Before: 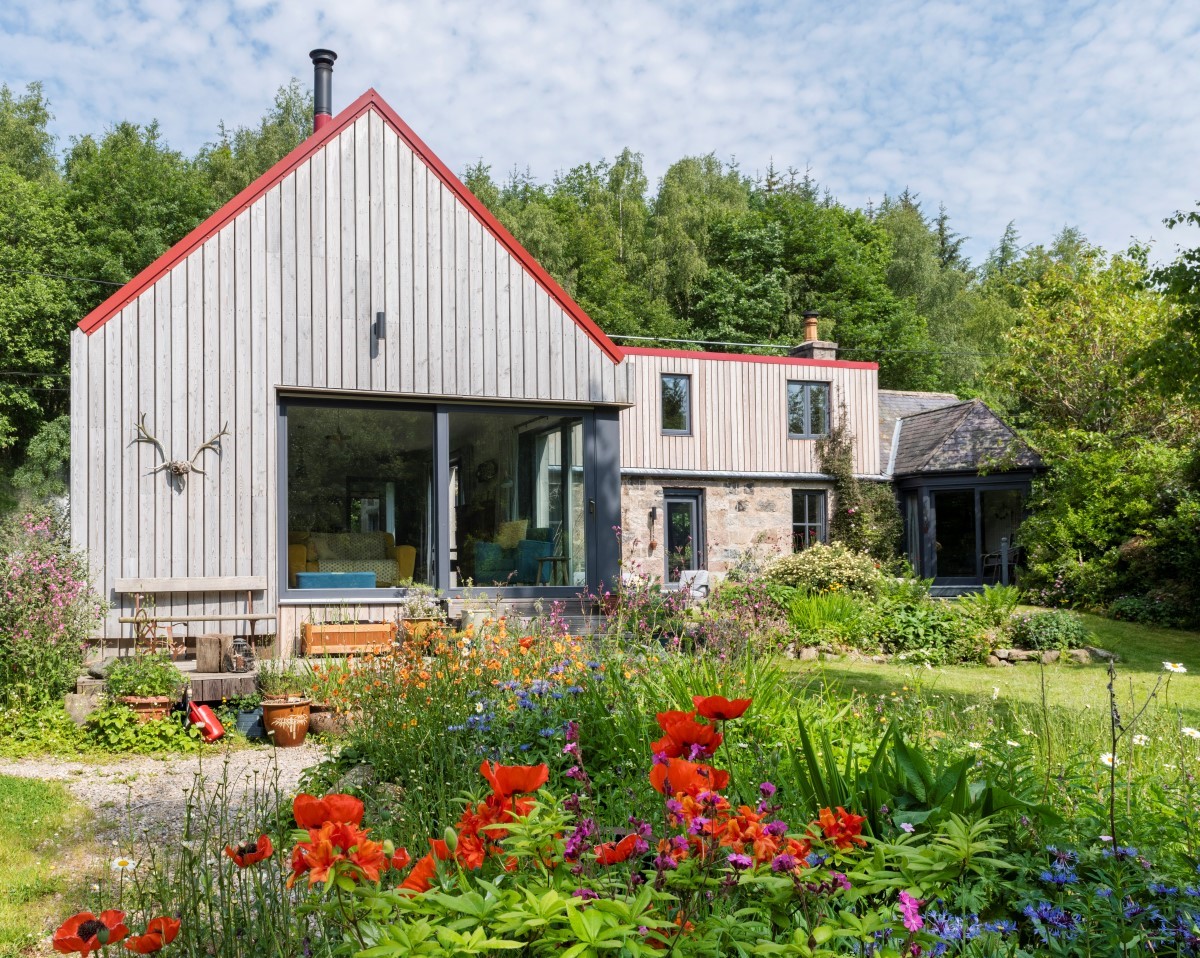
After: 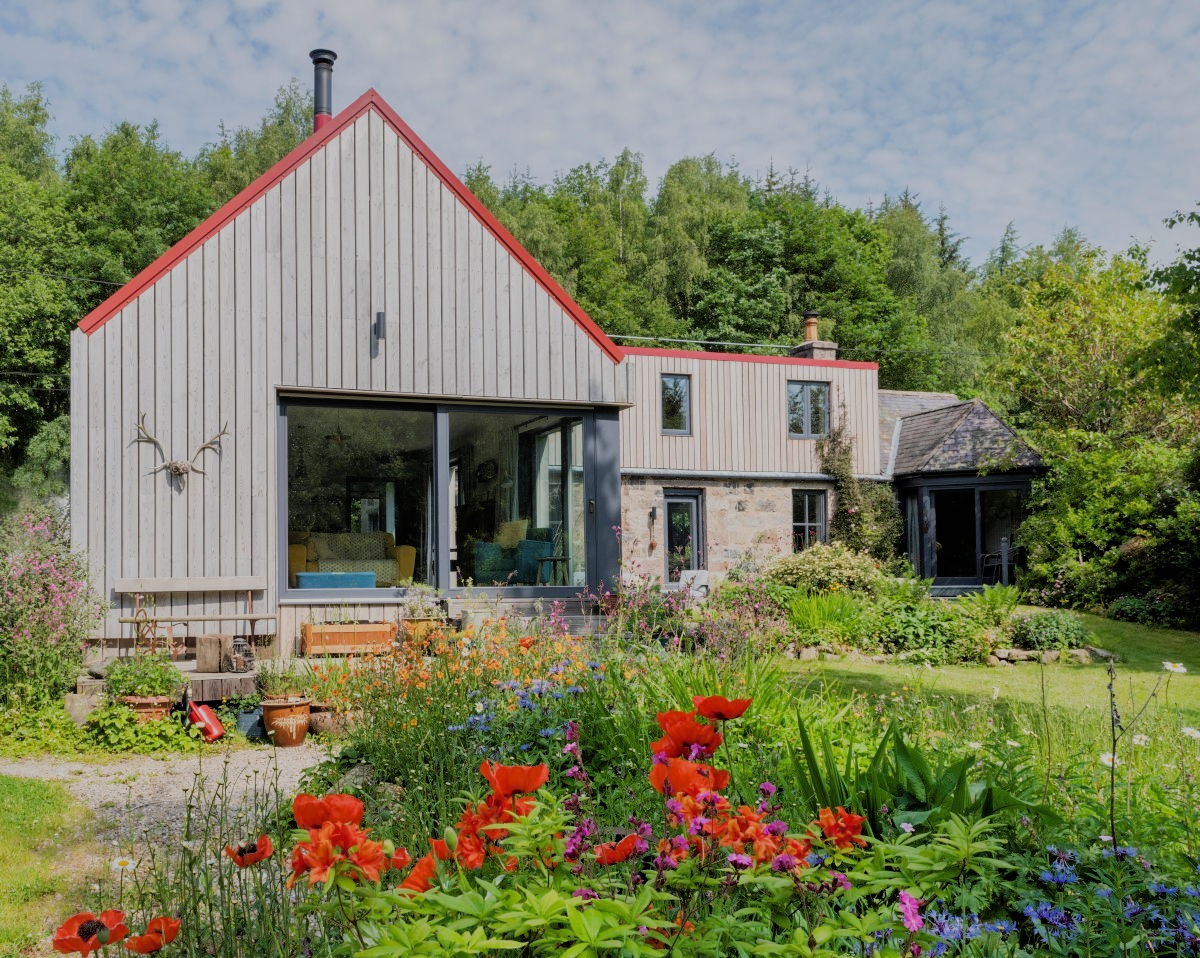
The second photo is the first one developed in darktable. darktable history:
filmic rgb: black relative exposure -7.65 EV, white relative exposure 4.56 EV, hardness 3.61
shadows and highlights: on, module defaults
